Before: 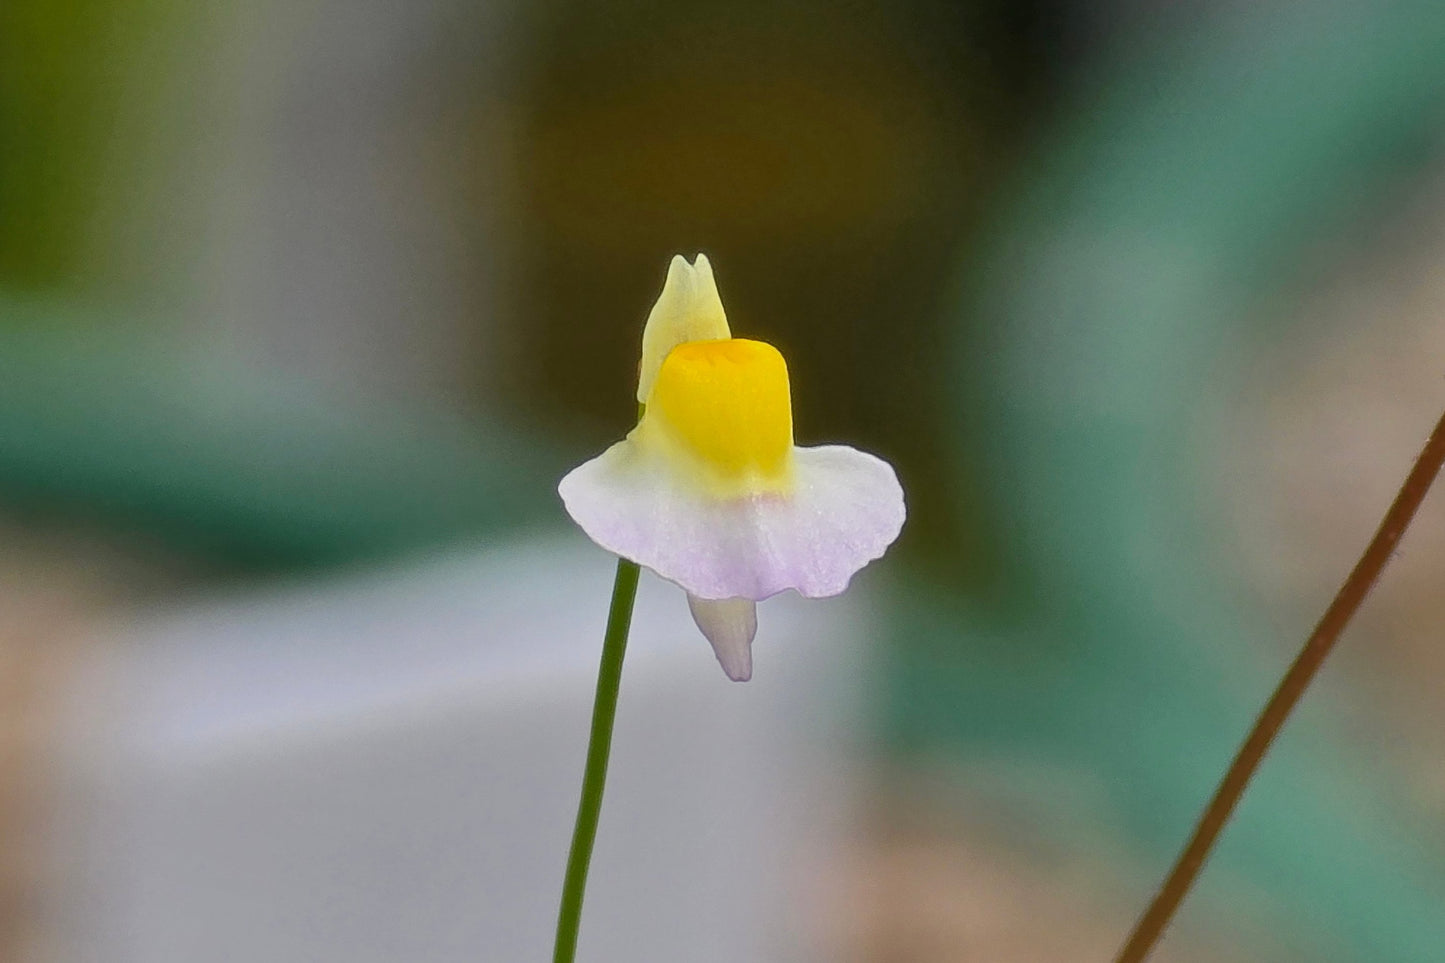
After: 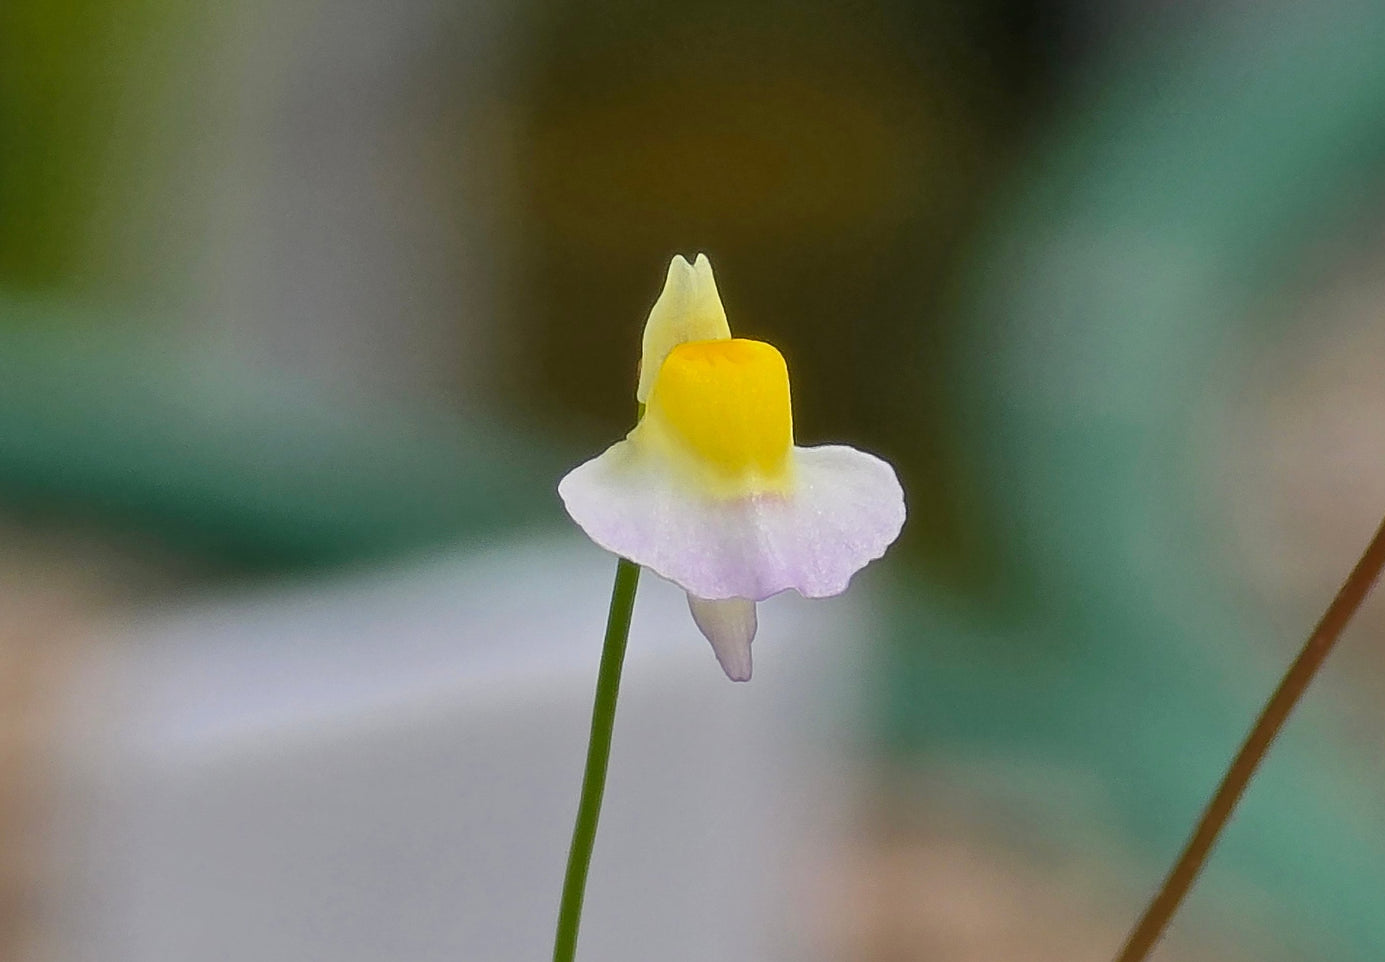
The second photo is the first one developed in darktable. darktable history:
crop: right 4.126%, bottom 0.031%
sharpen: radius 1.458, amount 0.398, threshold 1.271
